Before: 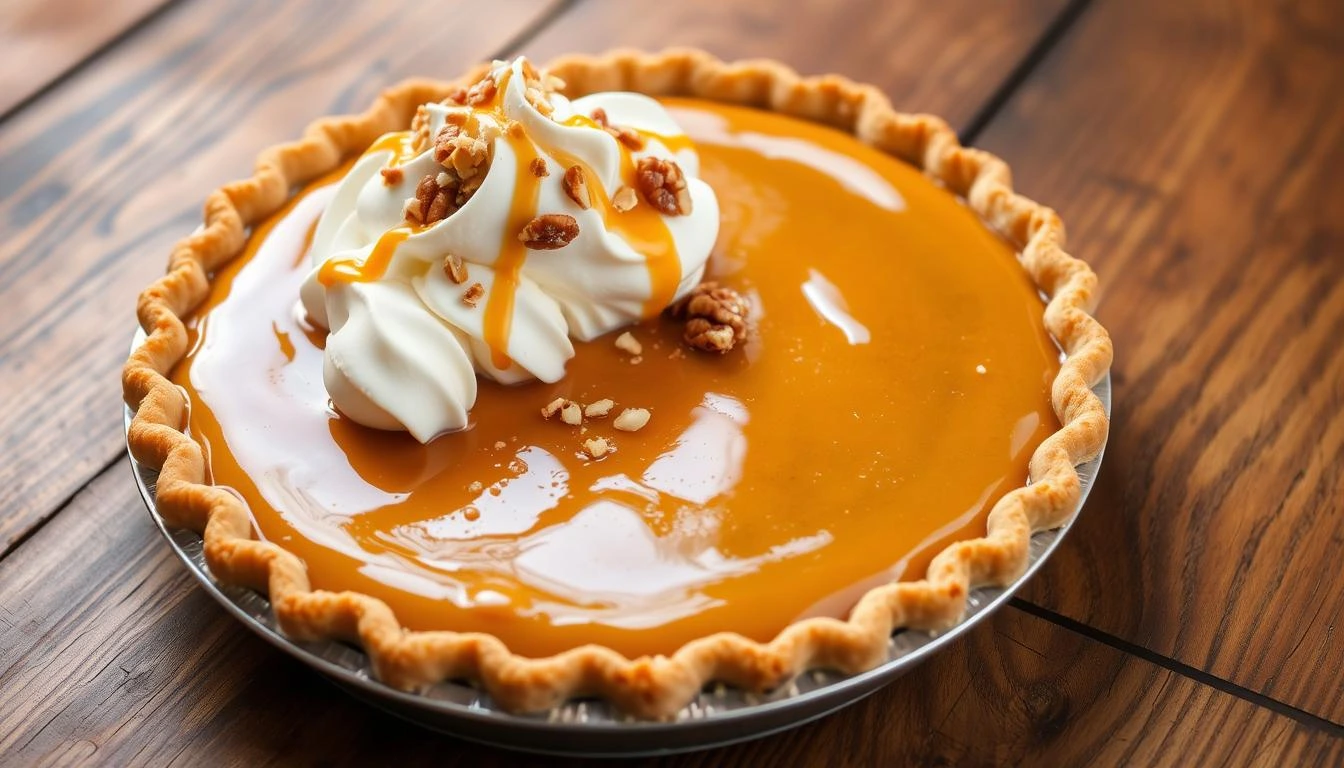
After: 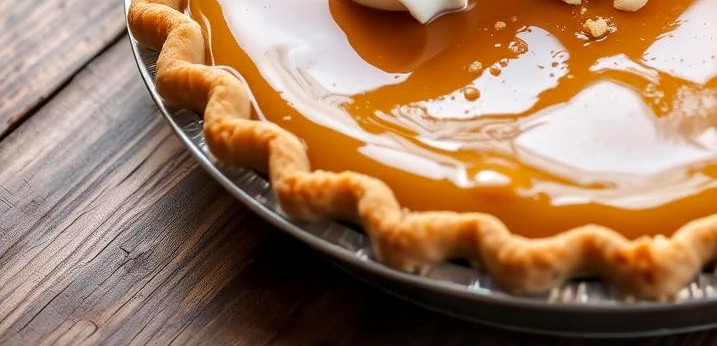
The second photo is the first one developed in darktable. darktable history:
crop and rotate: top 54.778%, right 46.61%, bottom 0.159%
local contrast: detail 130%
